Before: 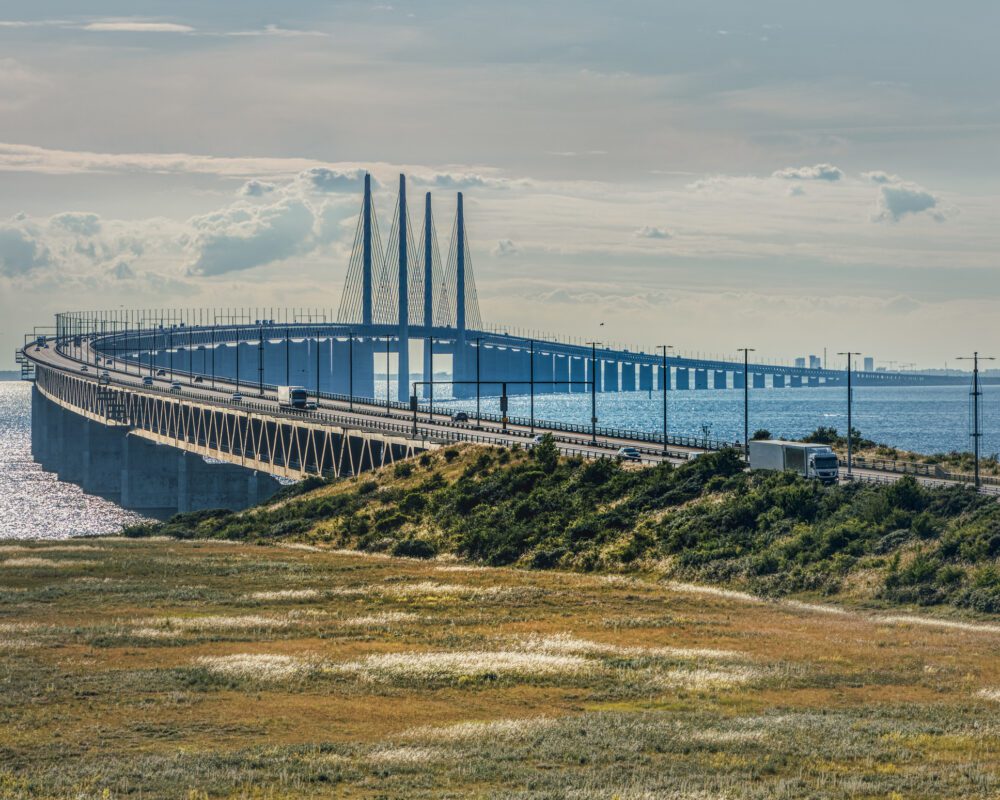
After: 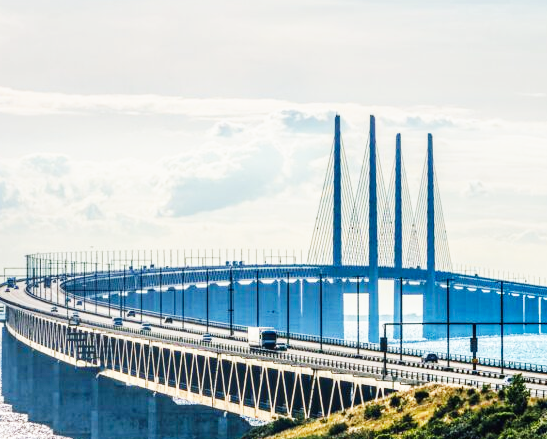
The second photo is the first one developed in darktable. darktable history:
crop and rotate: left 3.047%, top 7.509%, right 42.236%, bottom 37.598%
base curve: curves: ch0 [(0, 0) (0.007, 0.004) (0.027, 0.03) (0.046, 0.07) (0.207, 0.54) (0.442, 0.872) (0.673, 0.972) (1, 1)], preserve colors none
